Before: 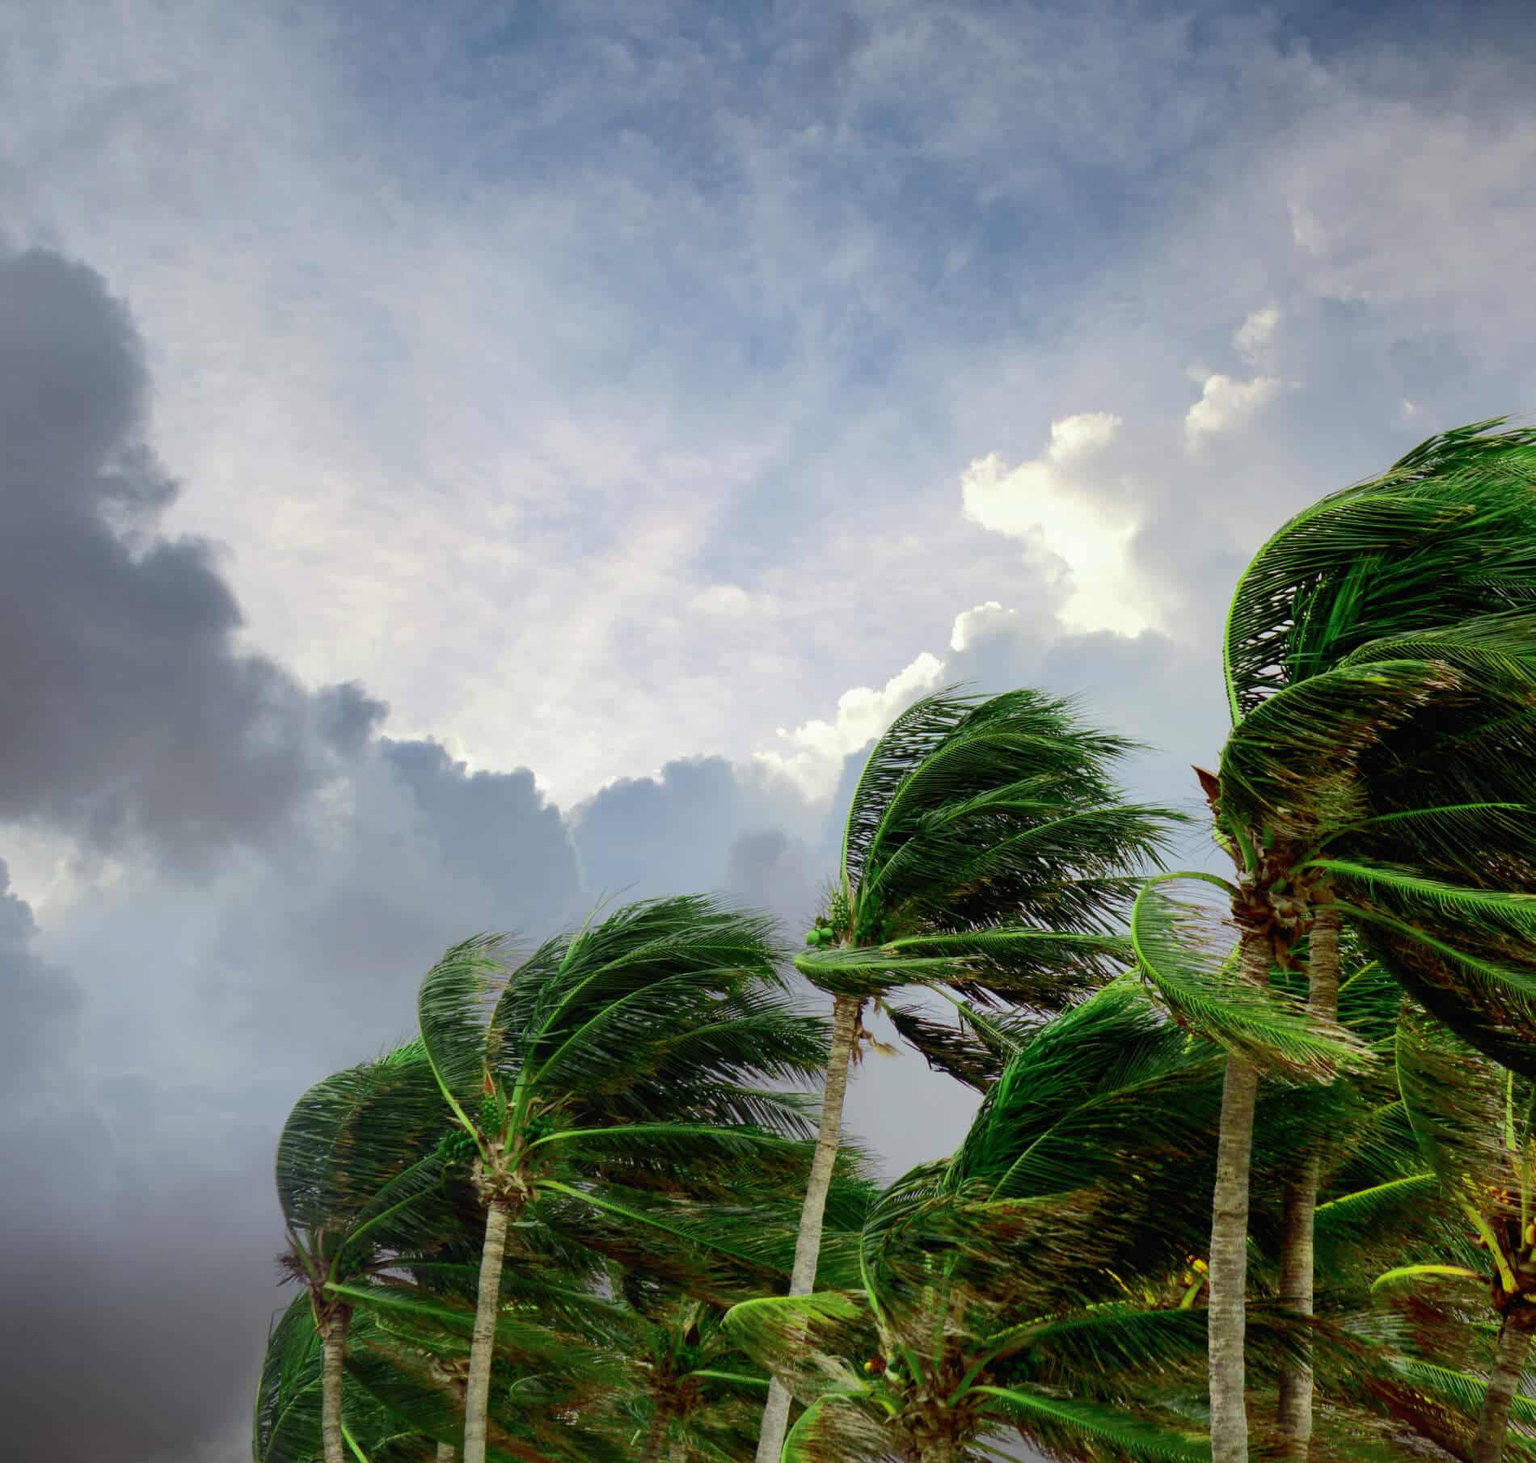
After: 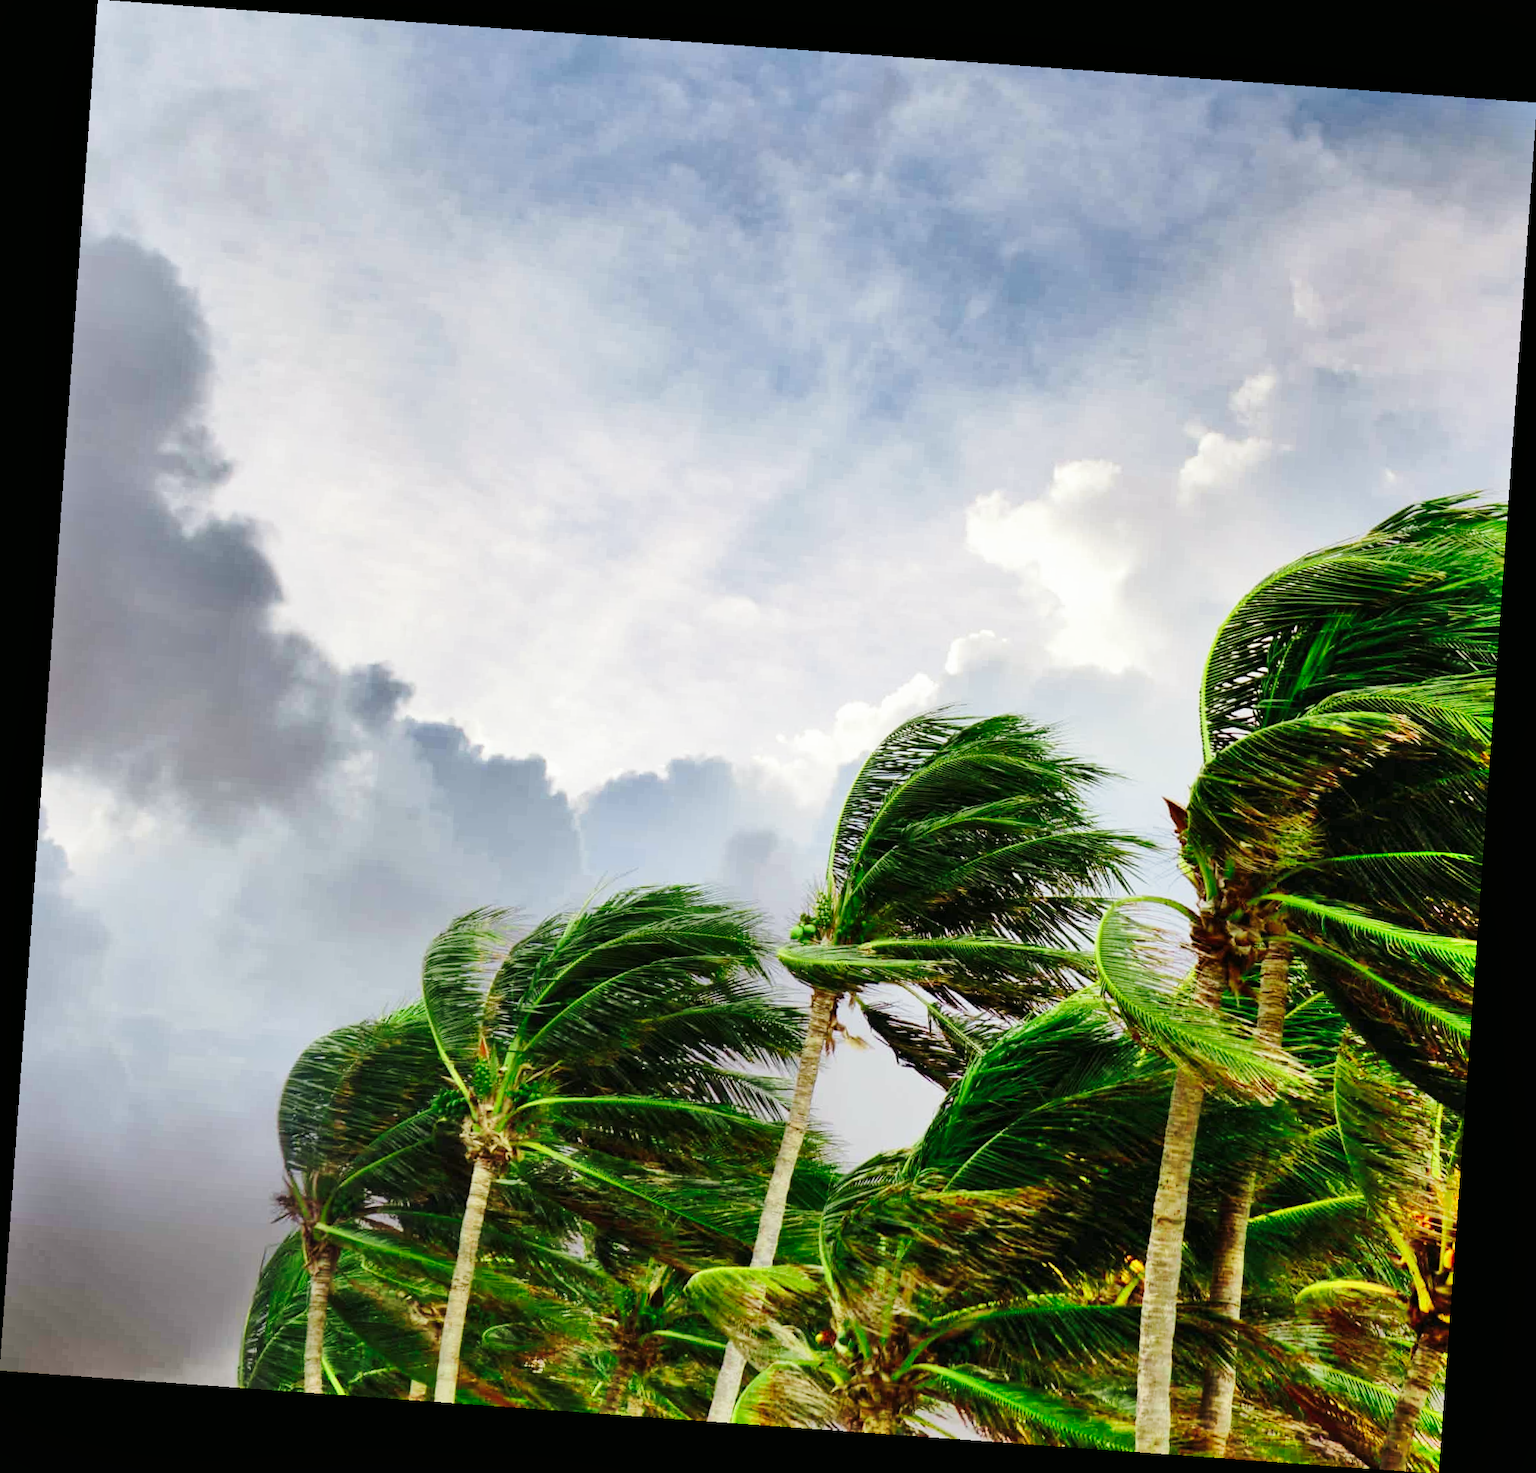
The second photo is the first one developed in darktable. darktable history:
shadows and highlights: low approximation 0.01, soften with gaussian
color balance: mode lift, gamma, gain (sRGB), lift [1, 0.99, 1.01, 0.992], gamma [1, 1.037, 0.974, 0.963]
rotate and perspective: rotation 4.1°, automatic cropping off
base curve: curves: ch0 [(0, 0) (0.028, 0.03) (0.121, 0.232) (0.46, 0.748) (0.859, 0.968) (1, 1)], preserve colors none
